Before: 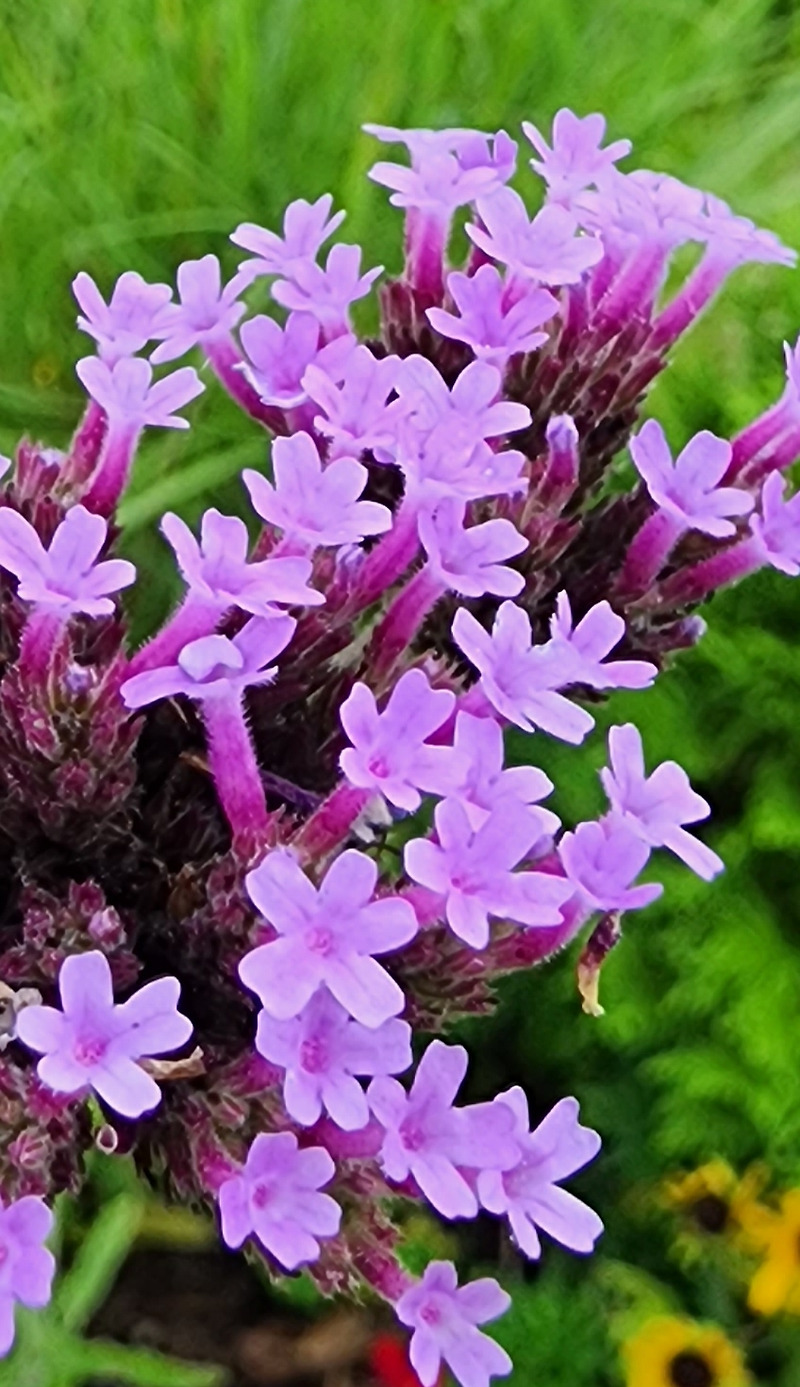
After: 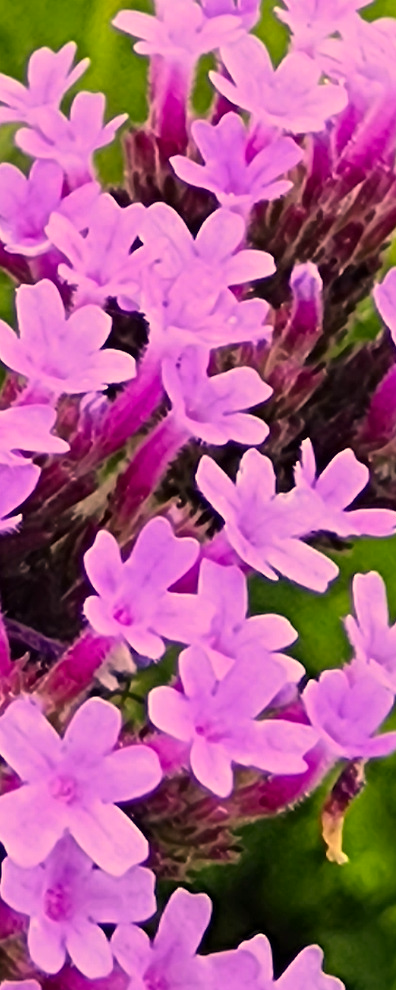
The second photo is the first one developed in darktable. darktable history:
color correction: highlights a* 21.88, highlights b* 22.25
crop: left 32.075%, top 10.976%, right 18.355%, bottom 17.596%
